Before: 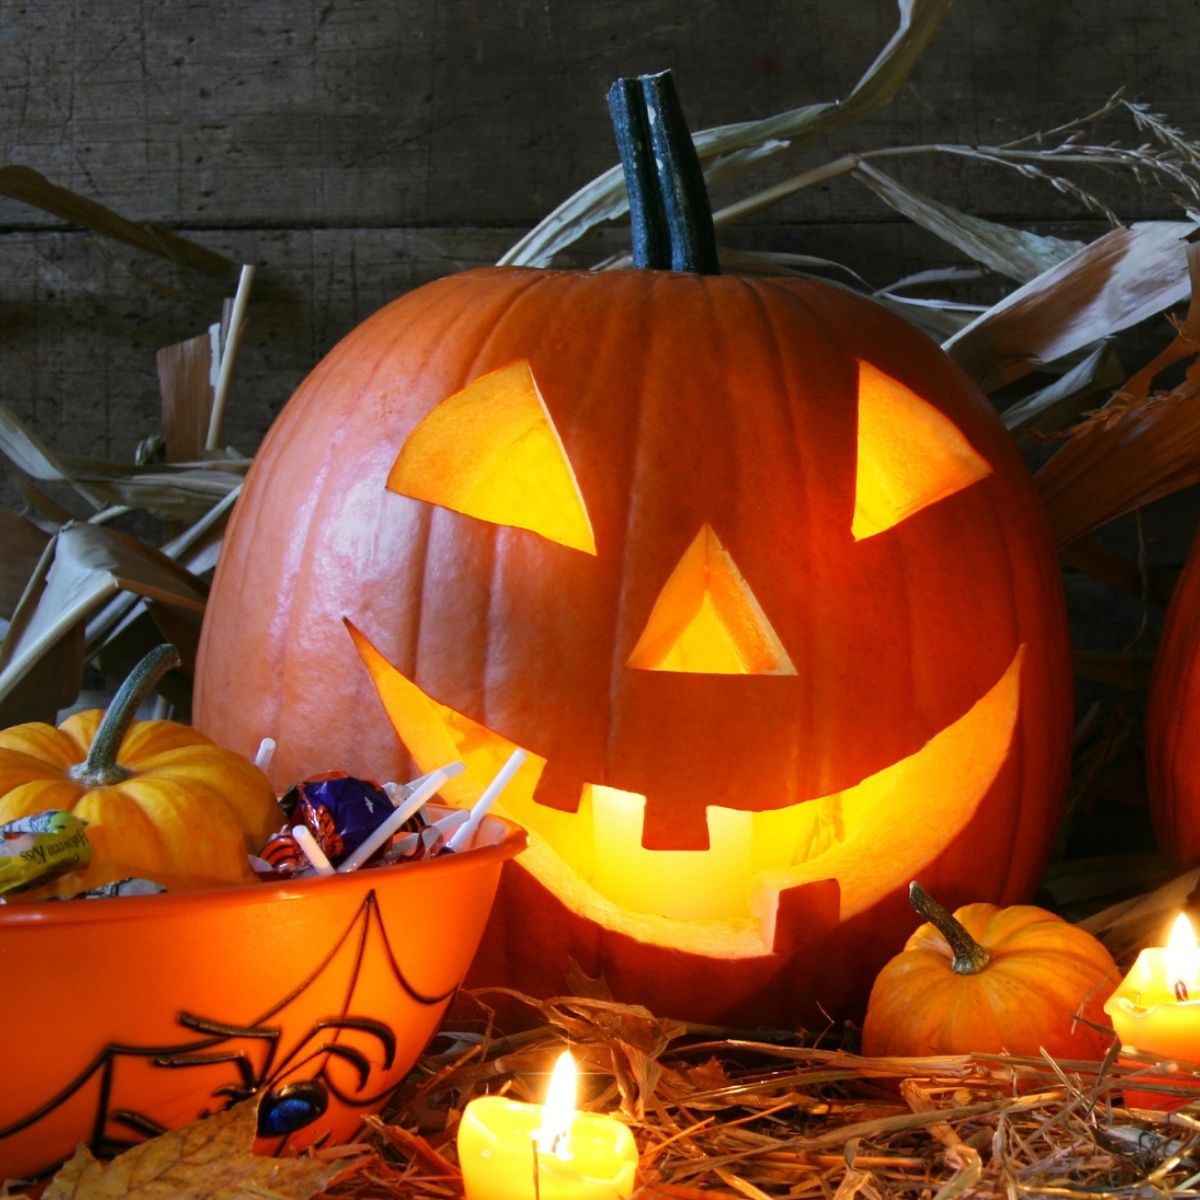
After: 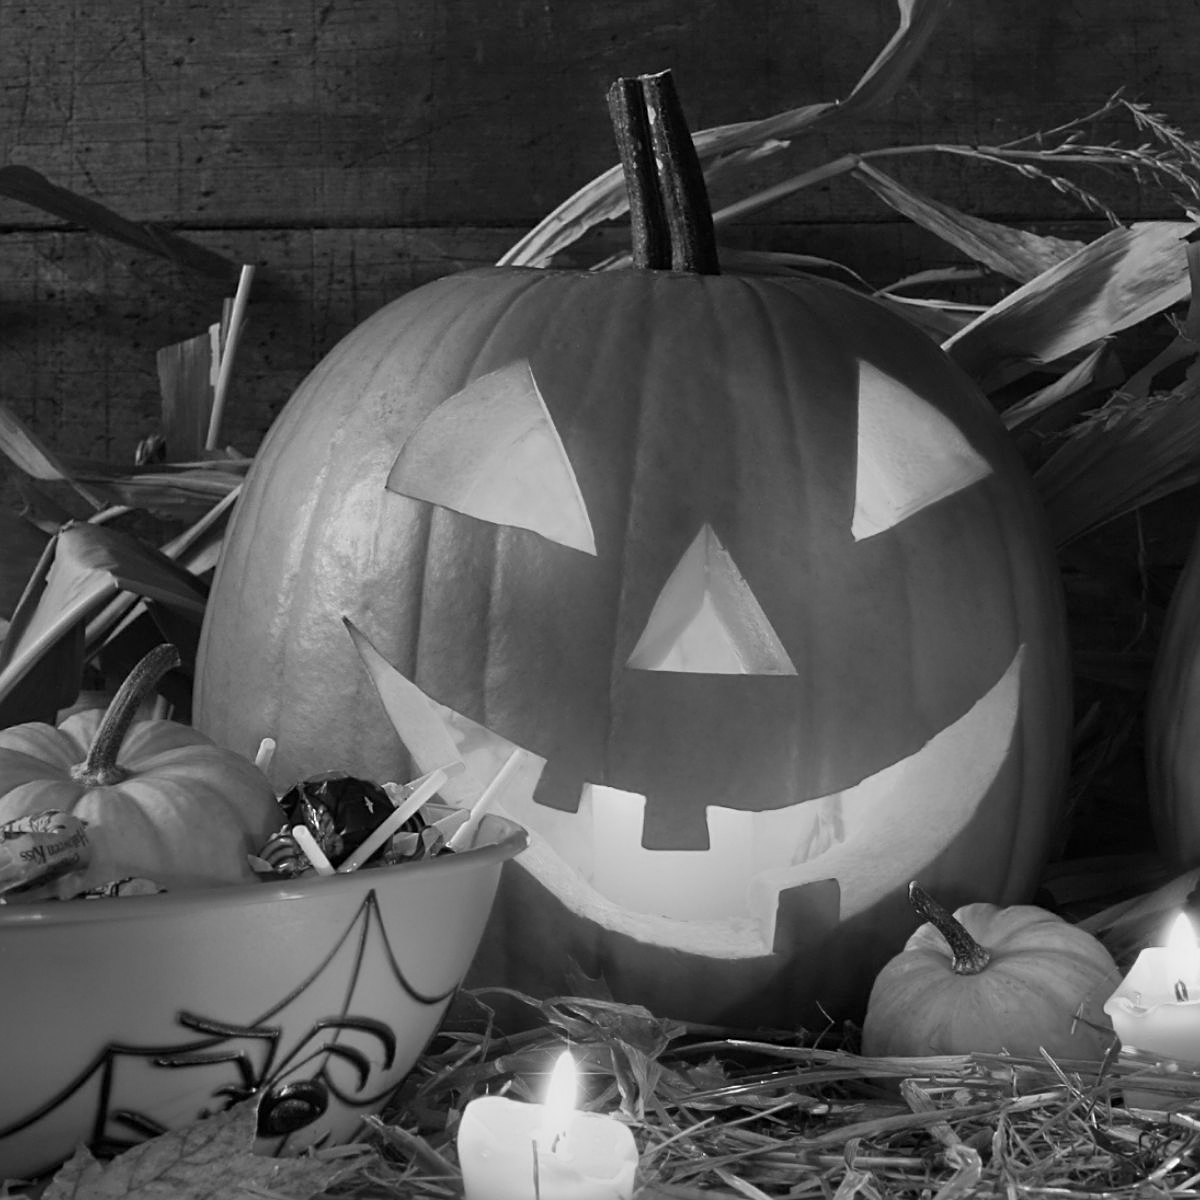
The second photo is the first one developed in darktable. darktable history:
monochrome: a 14.95, b -89.96
sharpen: on, module defaults
